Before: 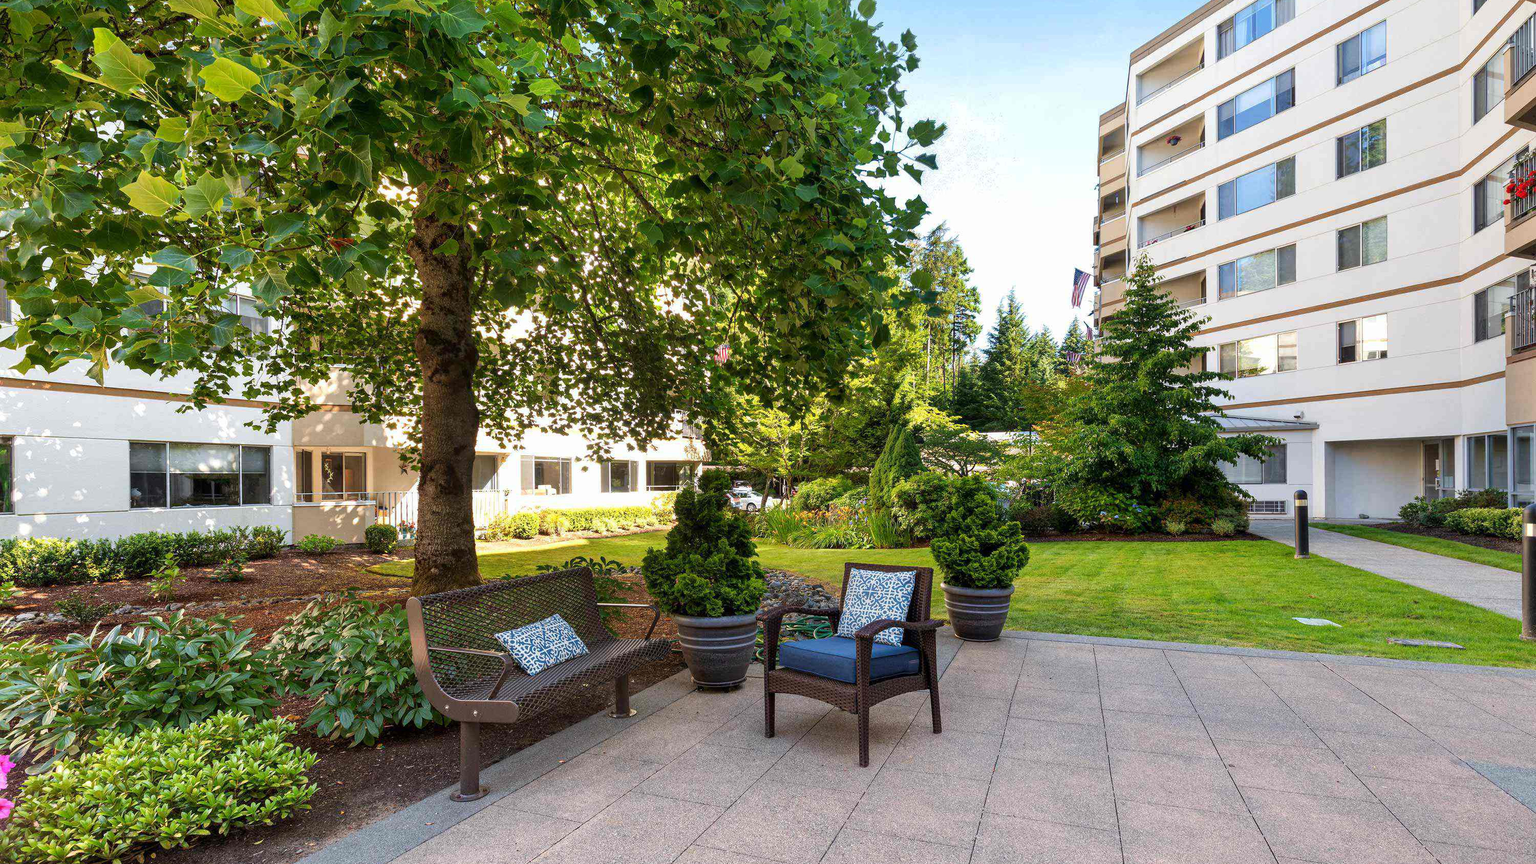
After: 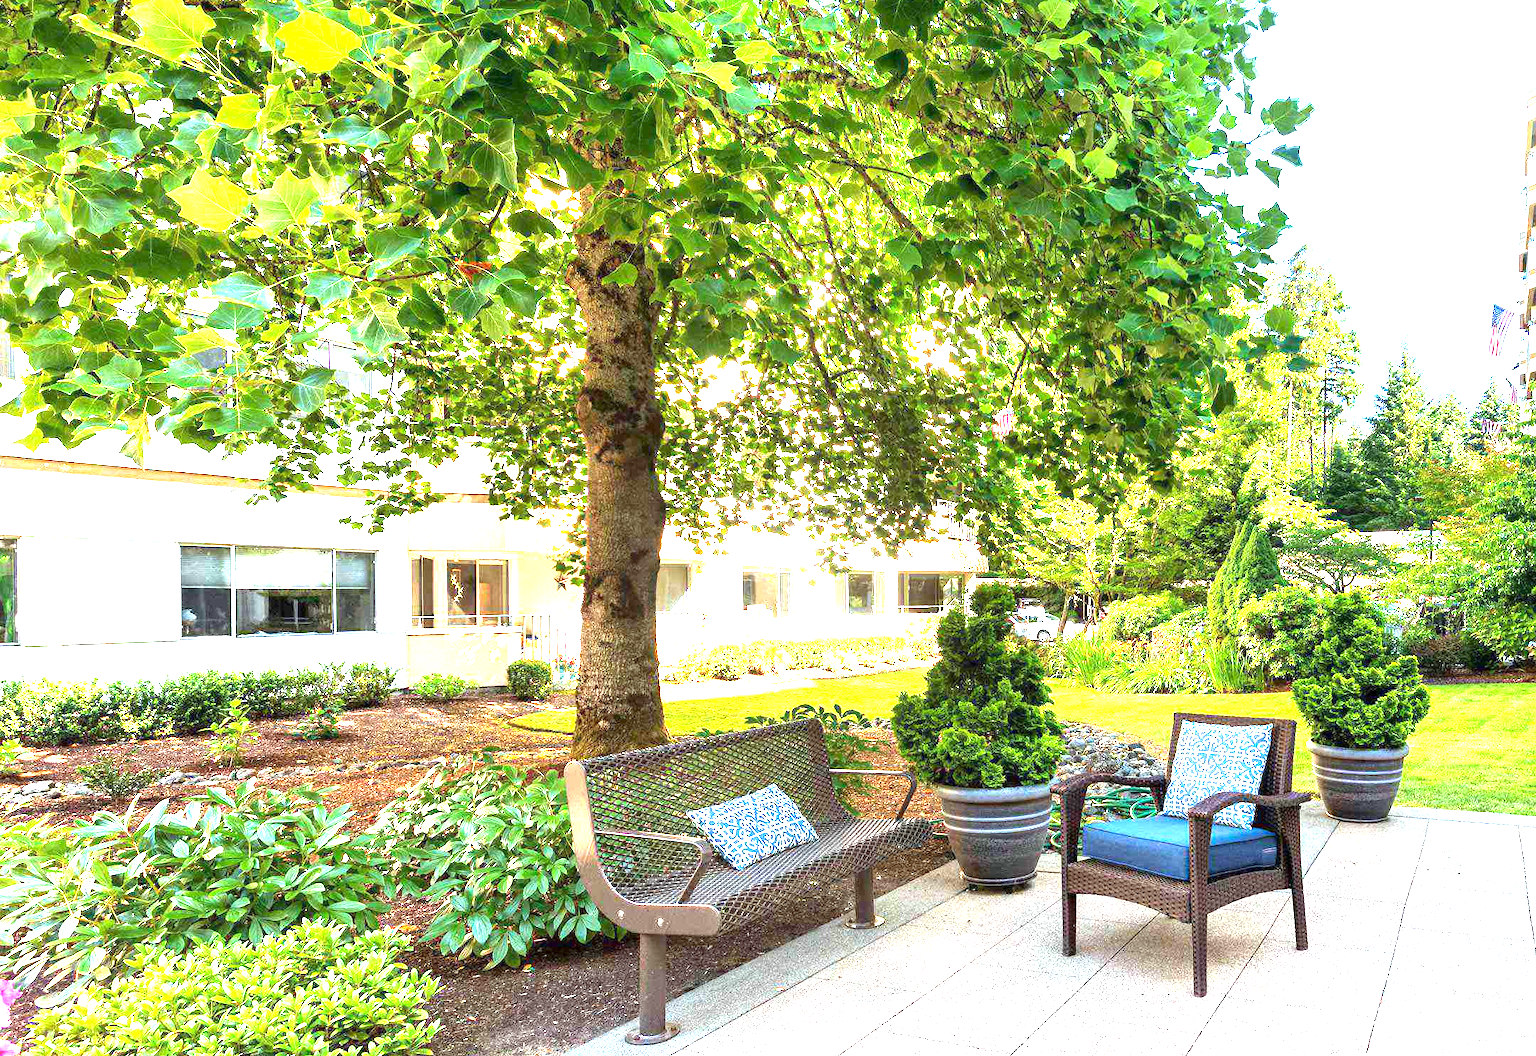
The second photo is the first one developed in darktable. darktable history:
exposure: exposure 2.25 EV, compensate highlight preservation false
crop: top 5.803%, right 27.864%, bottom 5.804%
color correction: highlights a* -6.69, highlights b* 0.49
